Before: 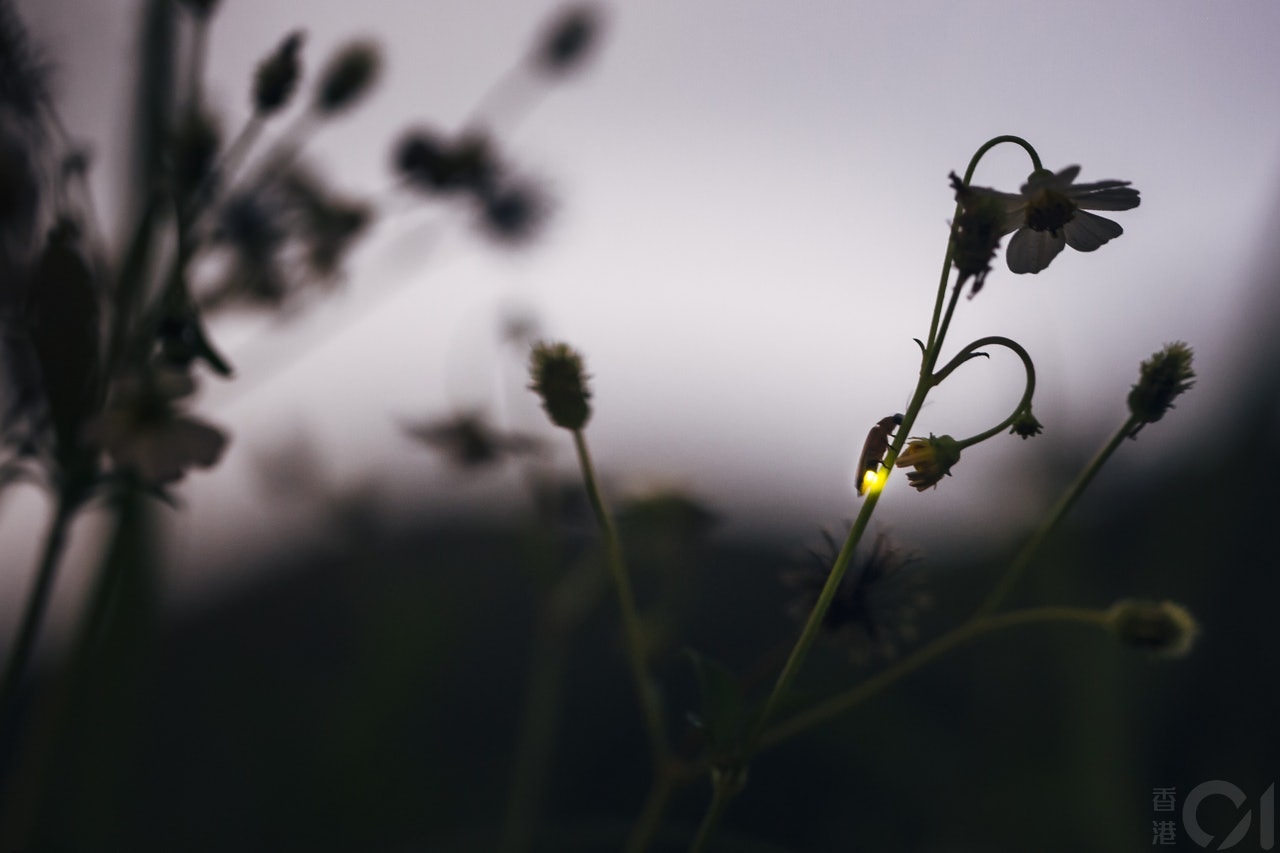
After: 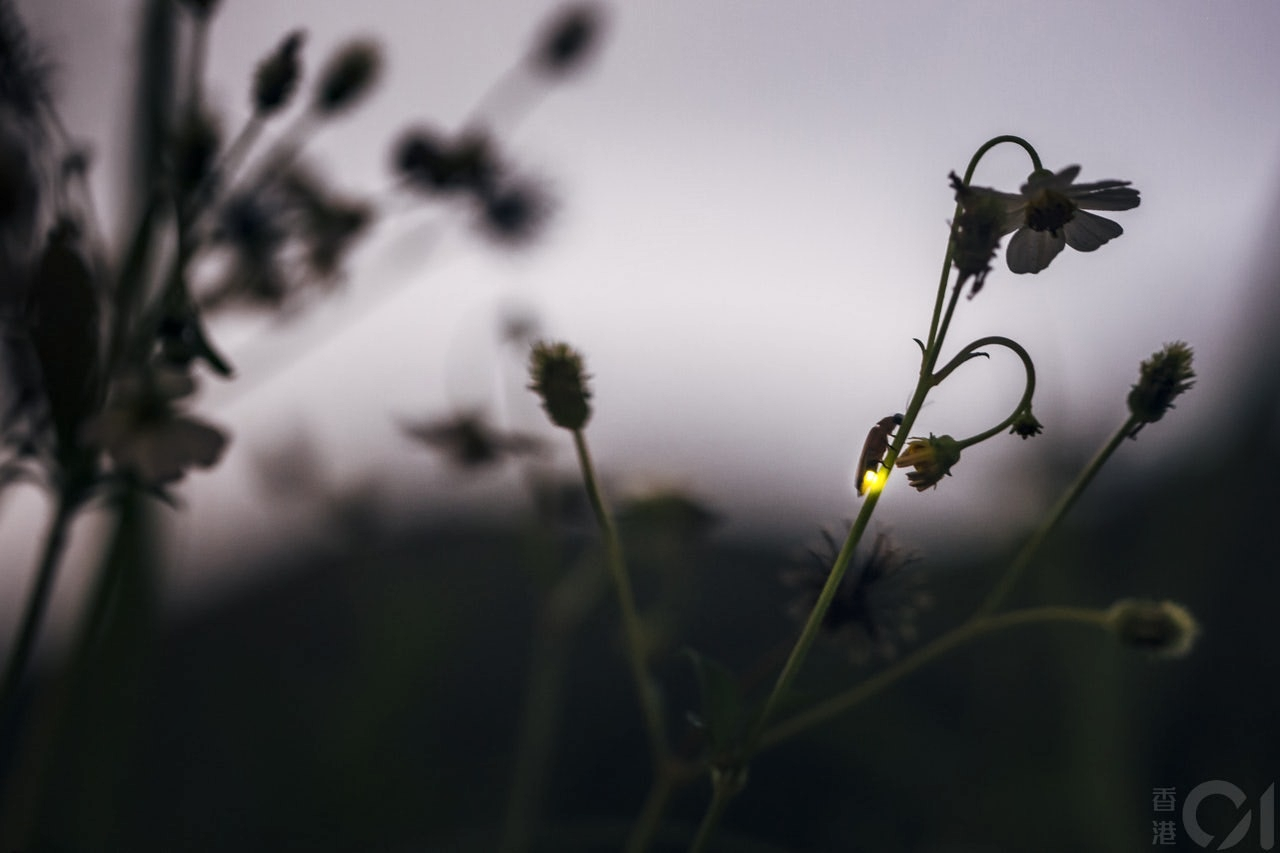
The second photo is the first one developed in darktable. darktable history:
local contrast: detail 130%
exposure: black level correction 0, compensate exposure bias true, compensate highlight preservation false
